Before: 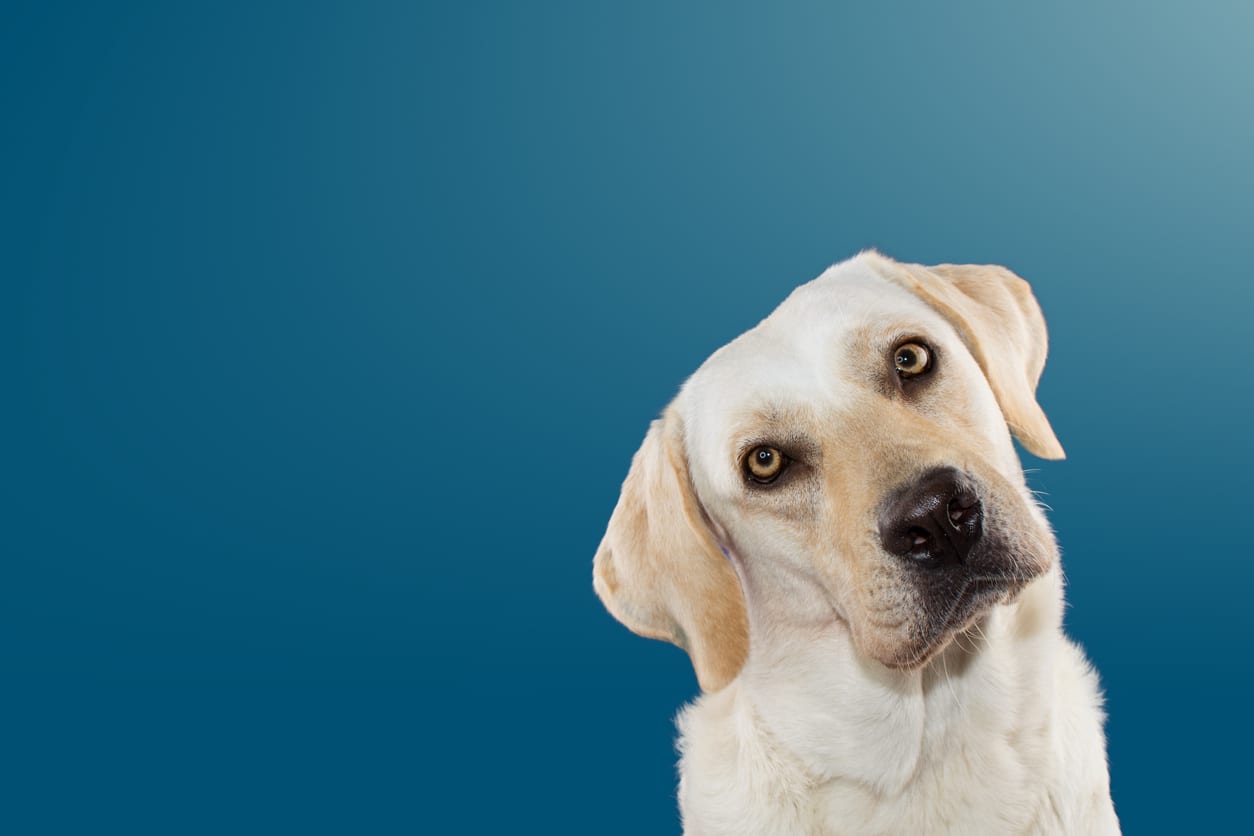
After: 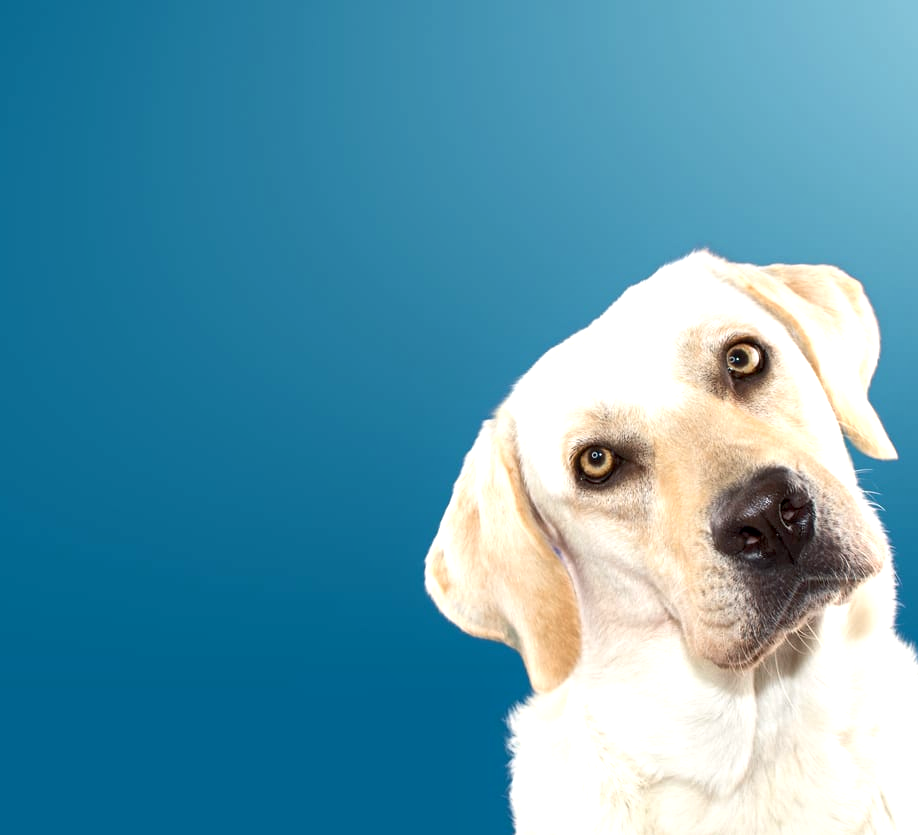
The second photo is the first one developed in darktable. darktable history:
exposure: black level correction 0.001, exposure 1.119 EV, compensate highlight preservation false
tone equalizer: -8 EV 0.23 EV, -7 EV 0.404 EV, -6 EV 0.408 EV, -5 EV 0.242 EV, -3 EV -0.246 EV, -2 EV -0.39 EV, -1 EV -0.438 EV, +0 EV -0.273 EV
crop: left 13.474%, top 0%, right 13.319%
